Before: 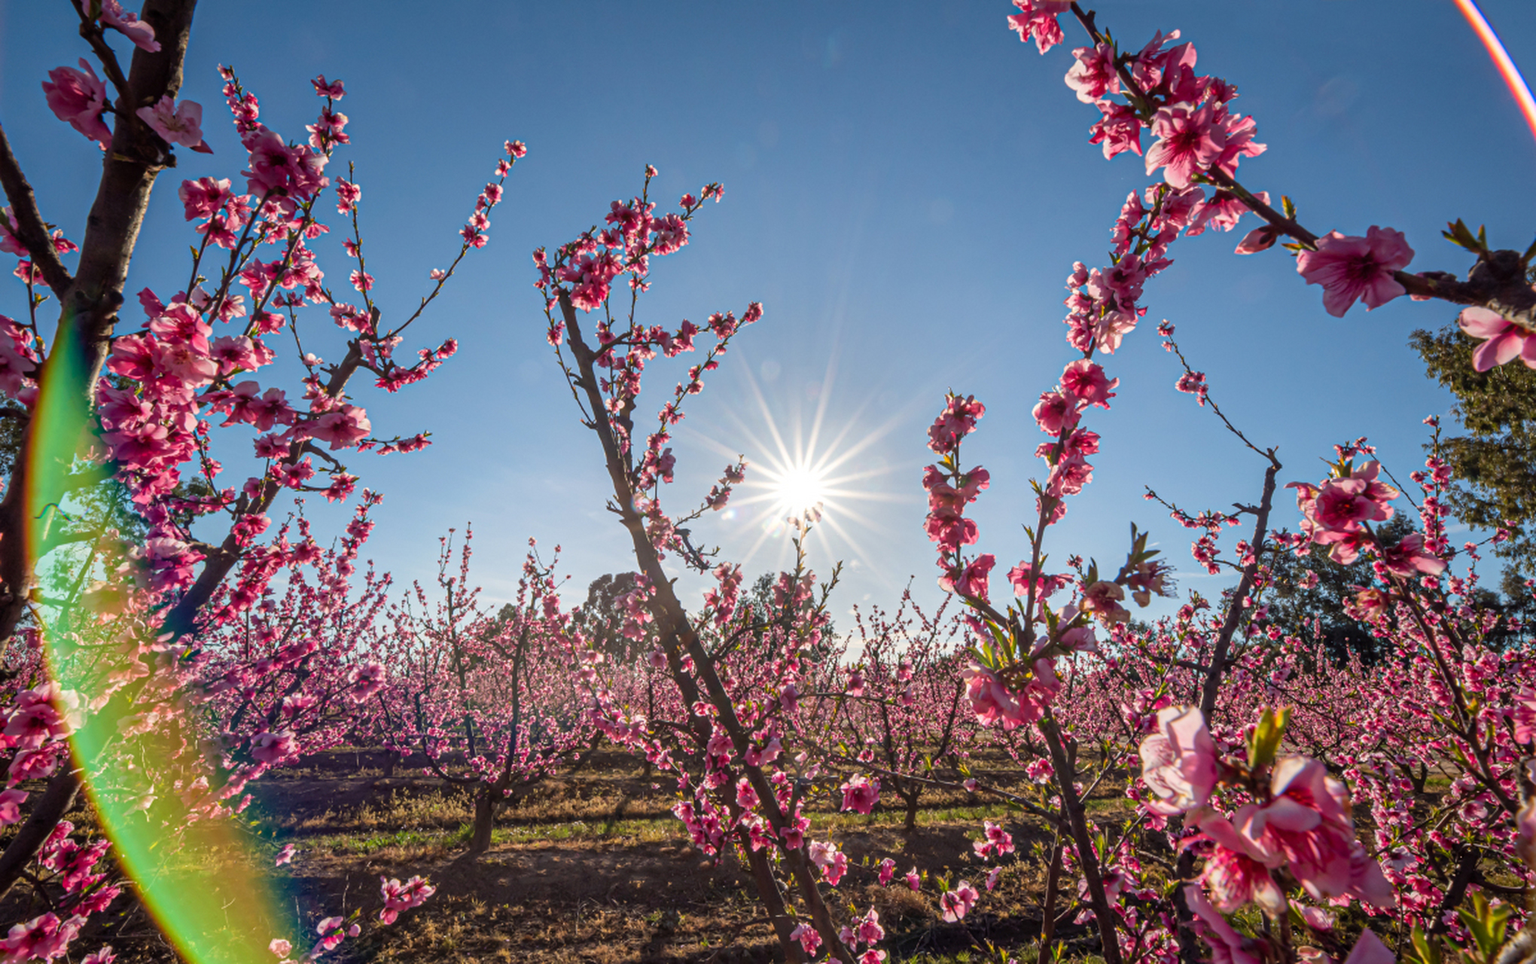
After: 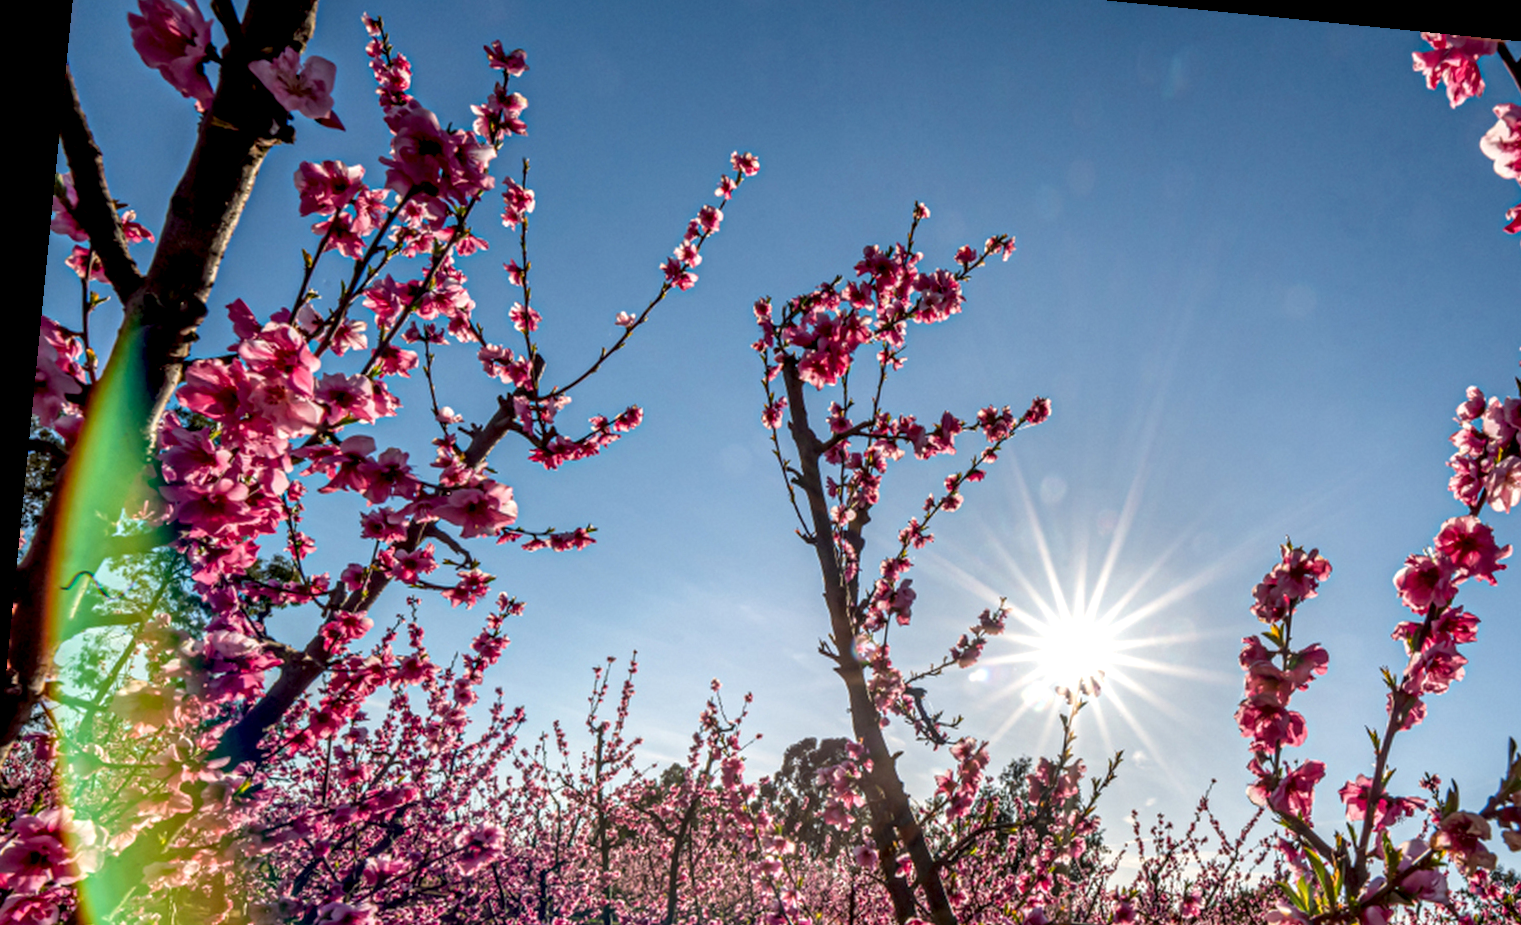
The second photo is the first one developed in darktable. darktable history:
exposure: black level correction 0.009, compensate highlight preservation false
local contrast: detail 152%
crop and rotate: angle -5.66°, left 1.993%, top 6.841%, right 27.456%, bottom 30.426%
